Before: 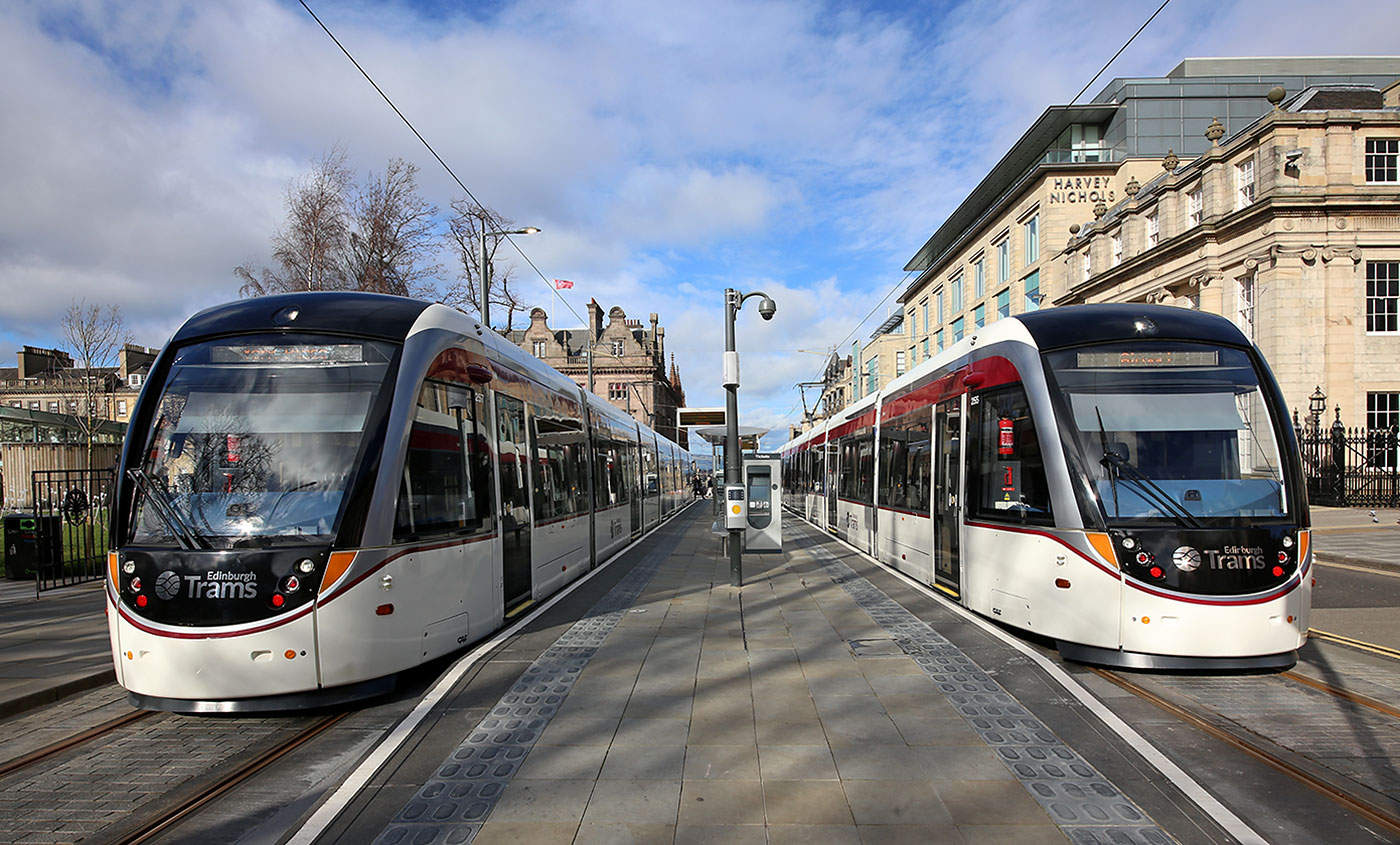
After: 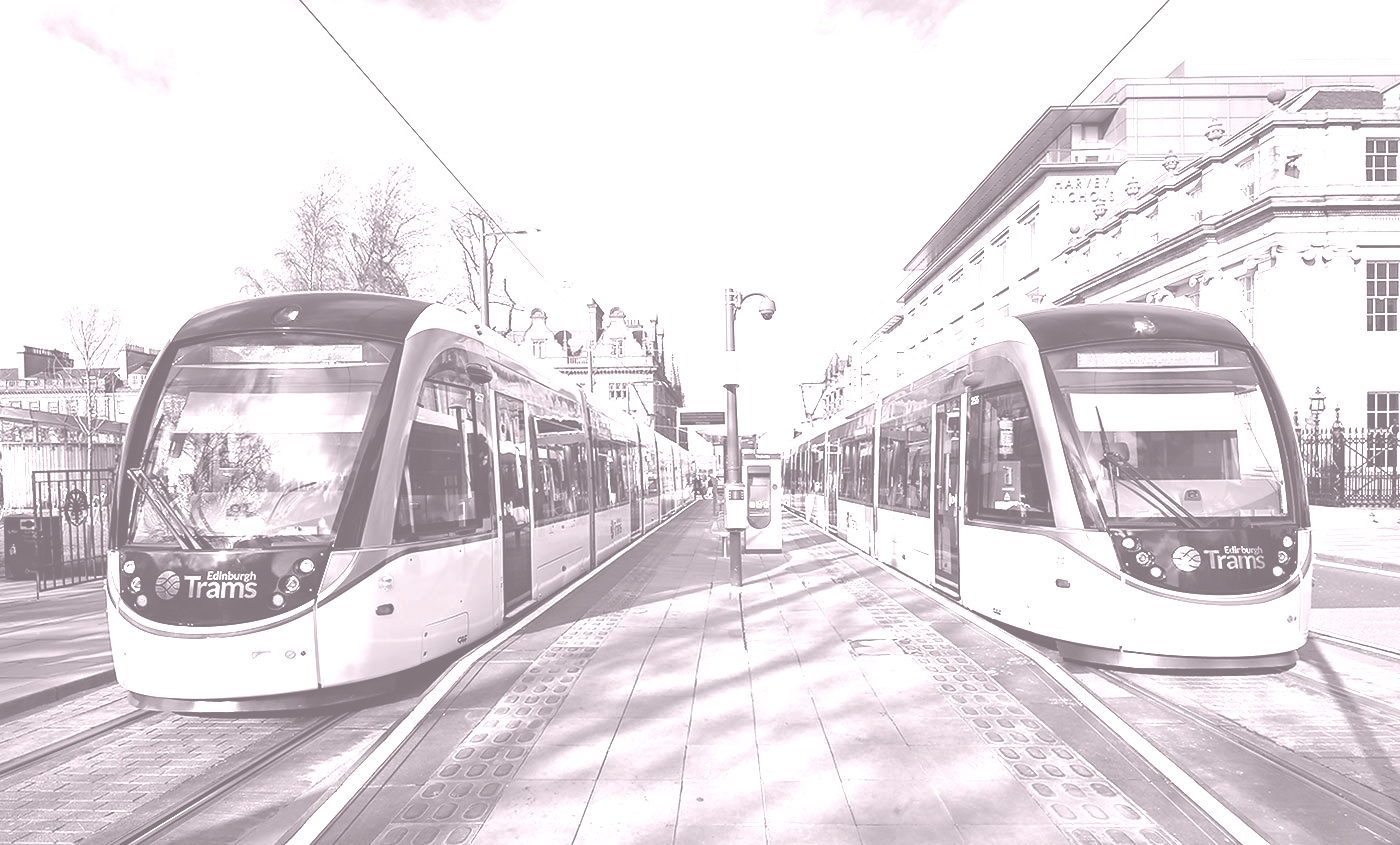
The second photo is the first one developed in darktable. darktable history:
colorize: hue 25.2°, saturation 83%, source mix 82%, lightness 79%, version 1
white balance: red 1.188, blue 1.11
shadows and highlights: on, module defaults
contrast brightness saturation: contrast 0.28
